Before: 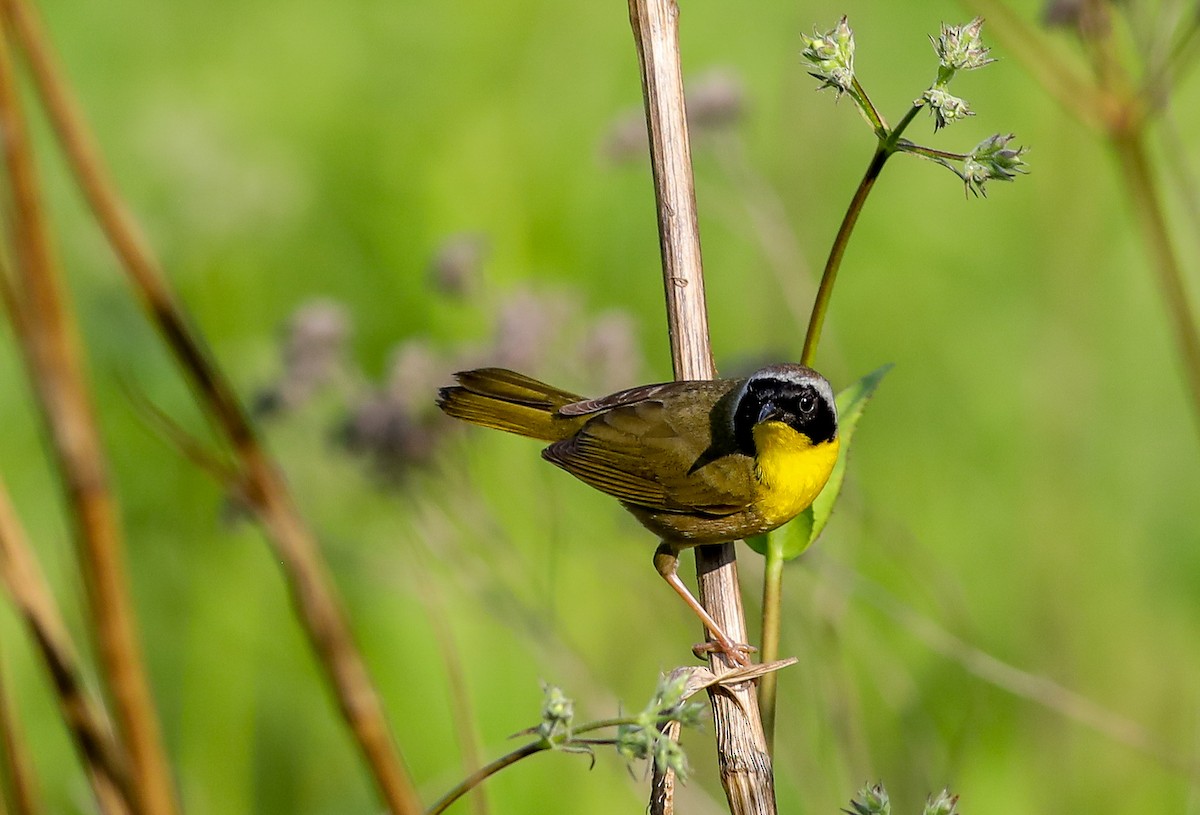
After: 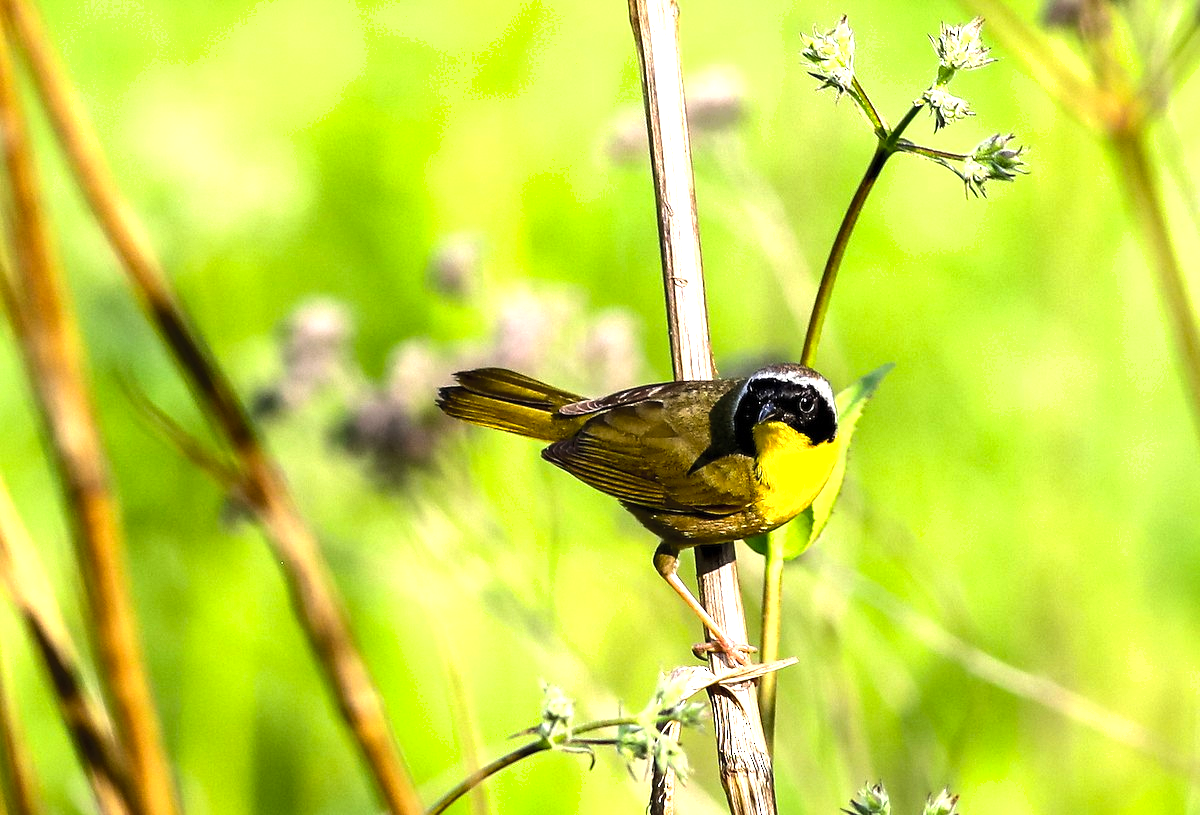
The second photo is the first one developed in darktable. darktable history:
levels: levels [0, 0.394, 0.787]
color balance rgb: perceptual saturation grading › global saturation 3.7%, global vibrance 5.56%, contrast 3.24%
shadows and highlights: shadows 62.66, white point adjustment 0.37, highlights -34.44, compress 83.82%
tone equalizer: -8 EV -0.75 EV, -7 EV -0.7 EV, -6 EV -0.6 EV, -5 EV -0.4 EV, -3 EV 0.4 EV, -2 EV 0.6 EV, -1 EV 0.7 EV, +0 EV 0.75 EV, edges refinement/feathering 500, mask exposure compensation -1.57 EV, preserve details no
